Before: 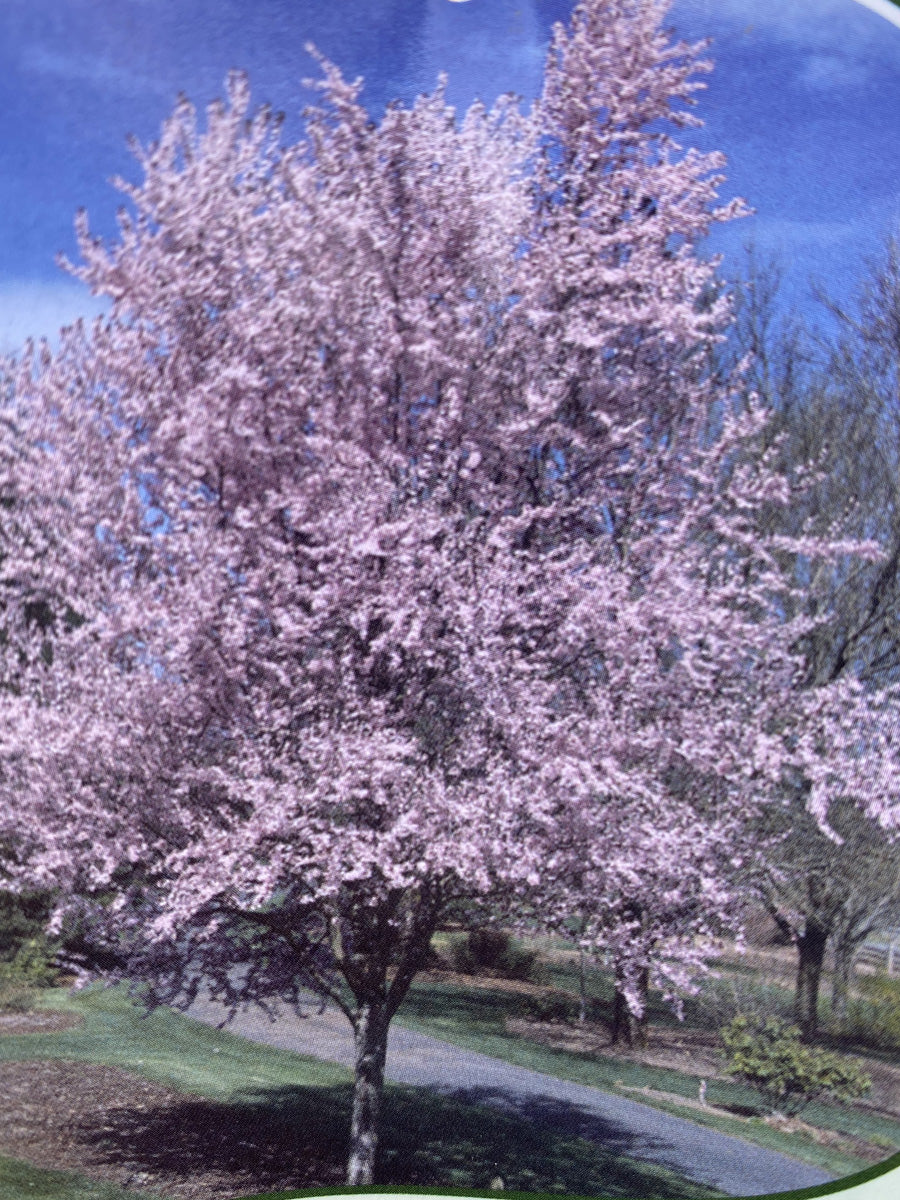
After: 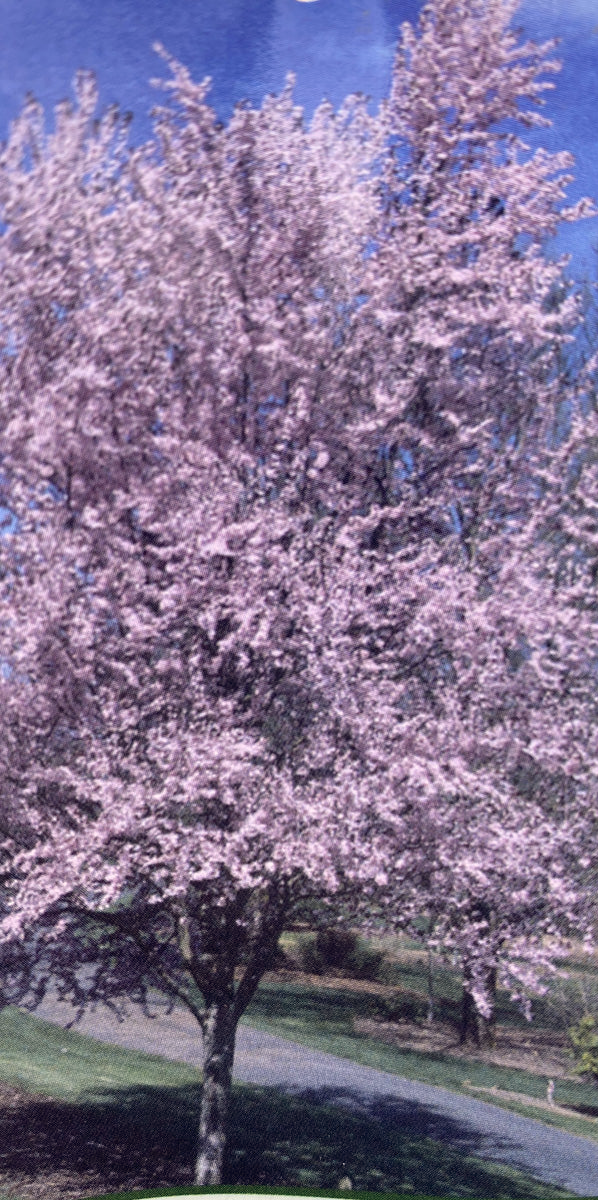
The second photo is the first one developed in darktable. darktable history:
color balance rgb: shadows lift › hue 87.51°, highlights gain › chroma 1.62%, highlights gain › hue 55.1°, global offset › chroma 0.06%, global offset › hue 253.66°, linear chroma grading › global chroma 0.5%
crop: left 16.899%, right 16.556%
